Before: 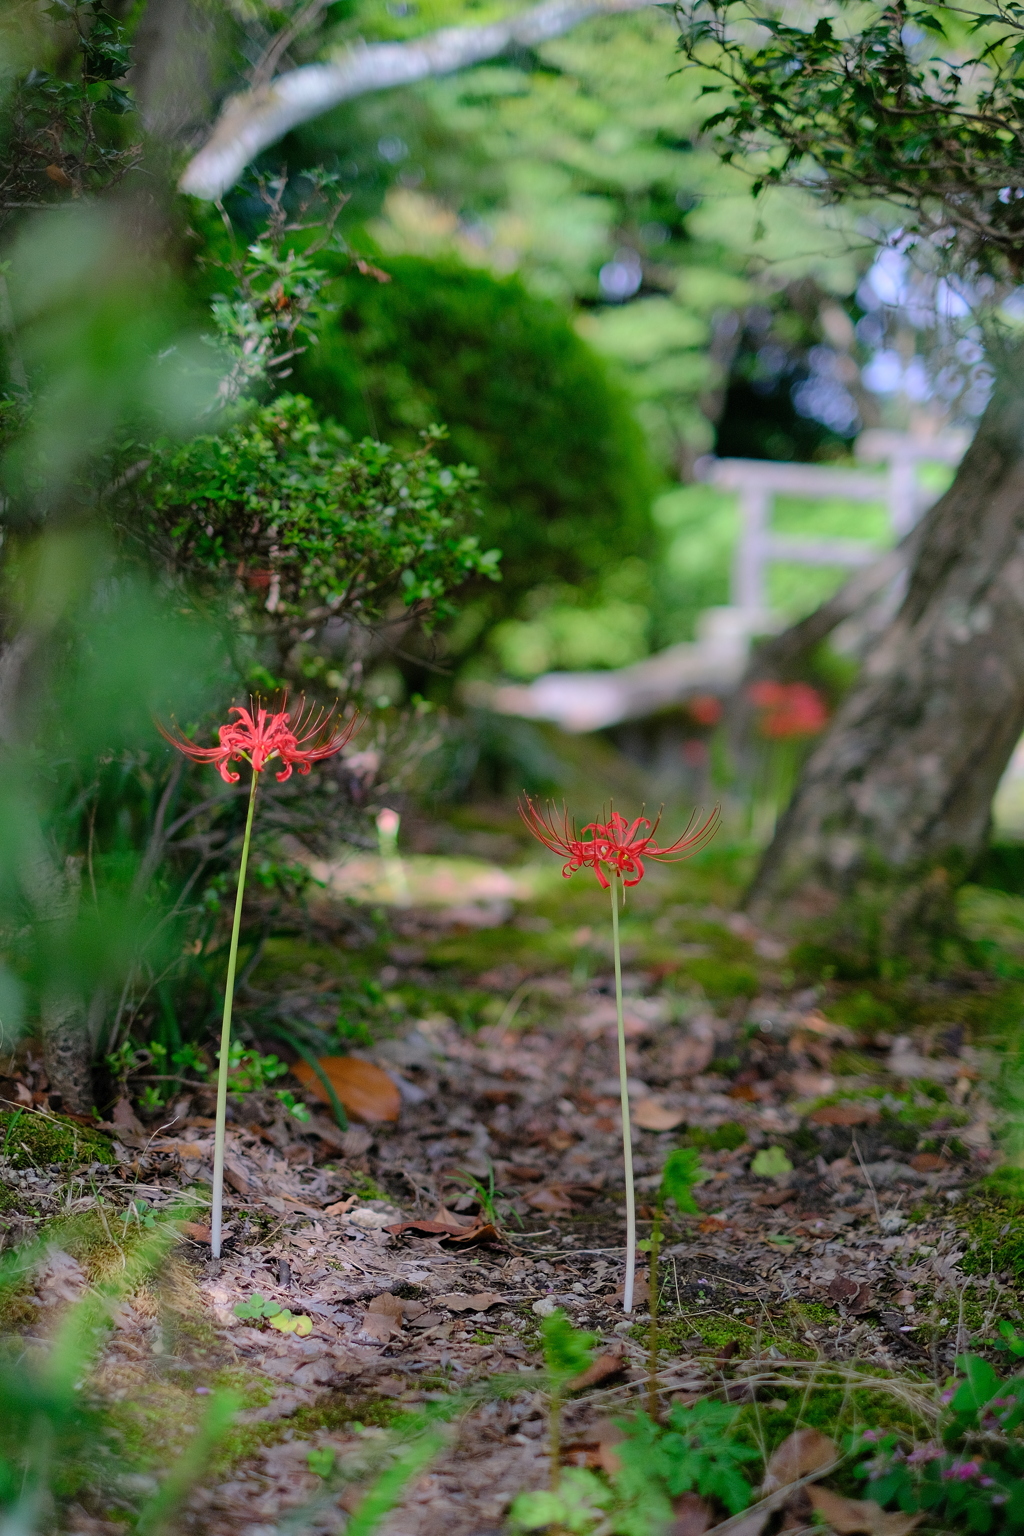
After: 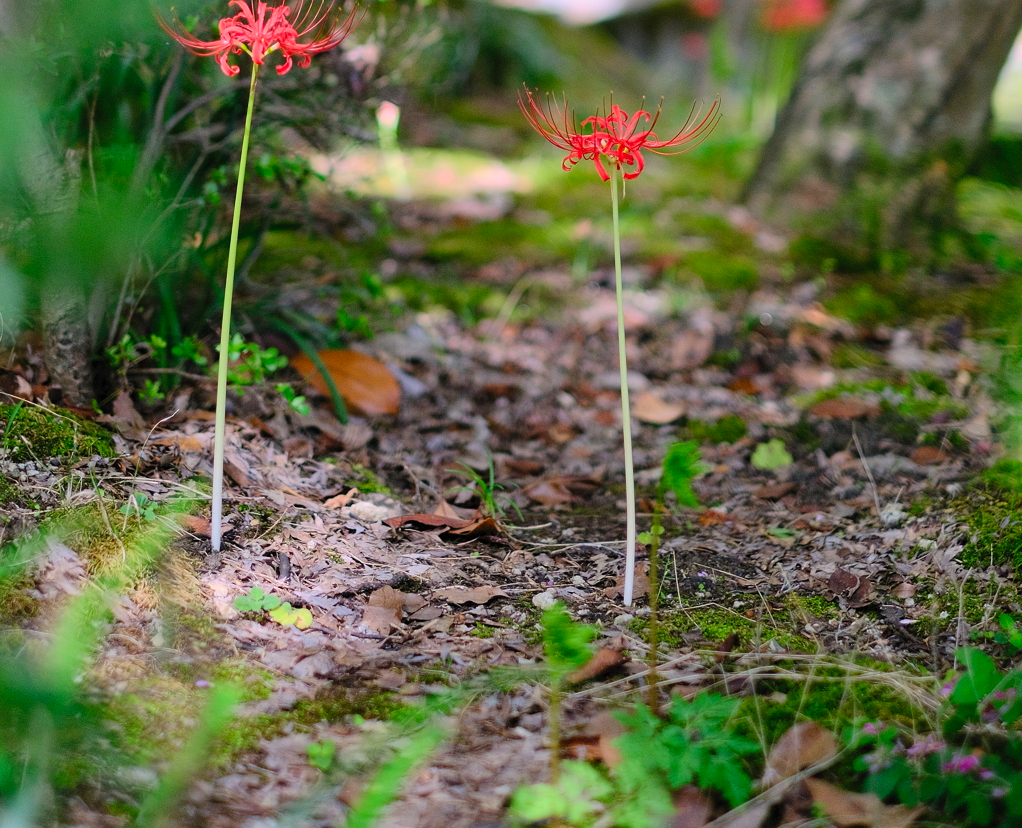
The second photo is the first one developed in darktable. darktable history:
crop and rotate: top 46.06%, right 0.111%
contrast brightness saturation: contrast 0.201, brightness 0.164, saturation 0.227
